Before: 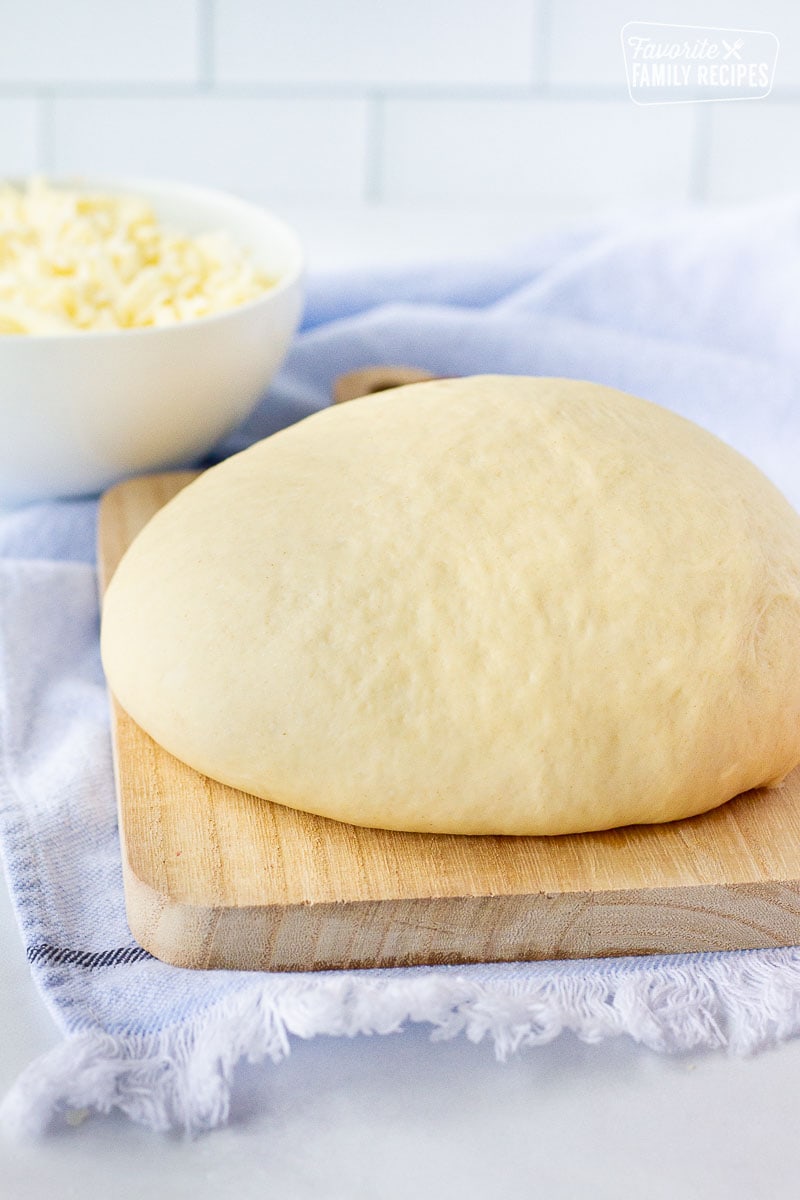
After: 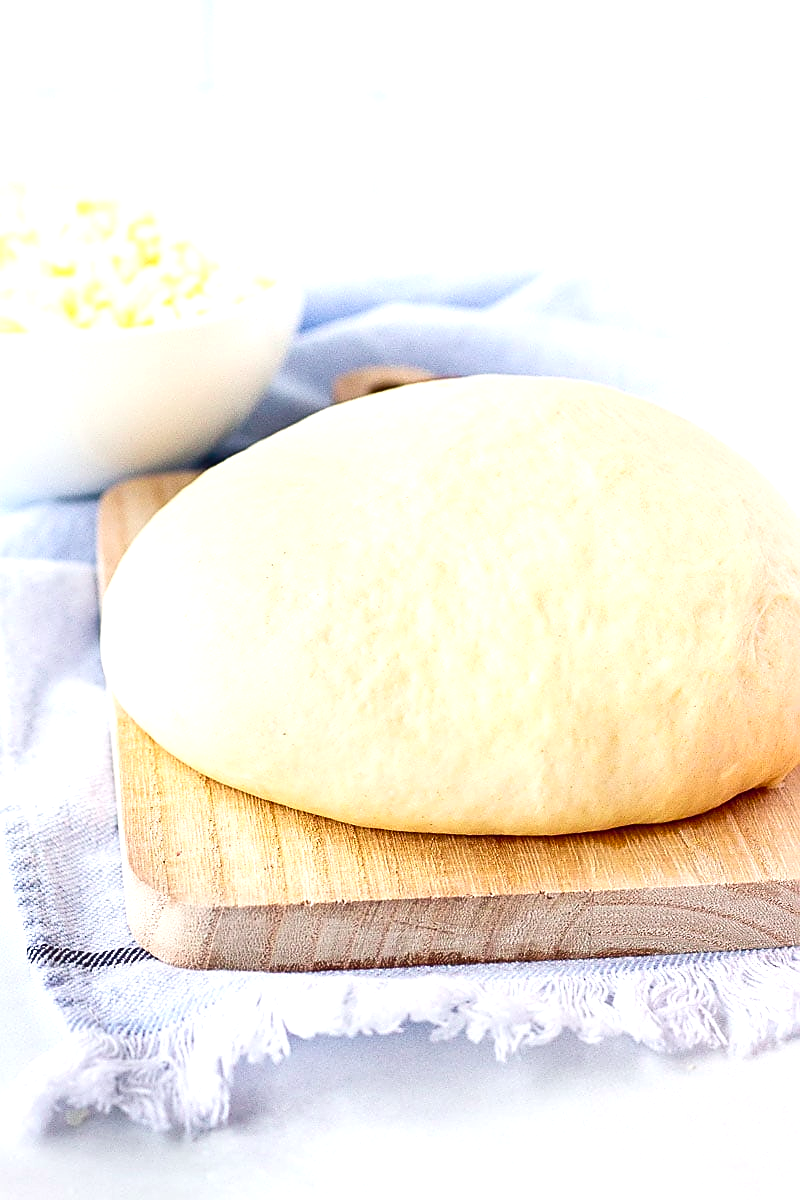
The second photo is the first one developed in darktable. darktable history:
exposure: black level correction 0, exposure -0.704 EV, compensate exposure bias true, compensate highlight preservation false
levels: levels [0, 0.374, 0.749]
tone curve: curves: ch0 [(0, 0.023) (0.217, 0.19) (0.754, 0.801) (1, 0.977)]; ch1 [(0, 0) (0.392, 0.398) (0.5, 0.5) (0.521, 0.528) (0.56, 0.577) (1, 1)]; ch2 [(0, 0) (0.5, 0.5) (0.579, 0.561) (0.65, 0.657) (1, 1)], color space Lab, independent channels, preserve colors none
sharpen: amount 0.741
